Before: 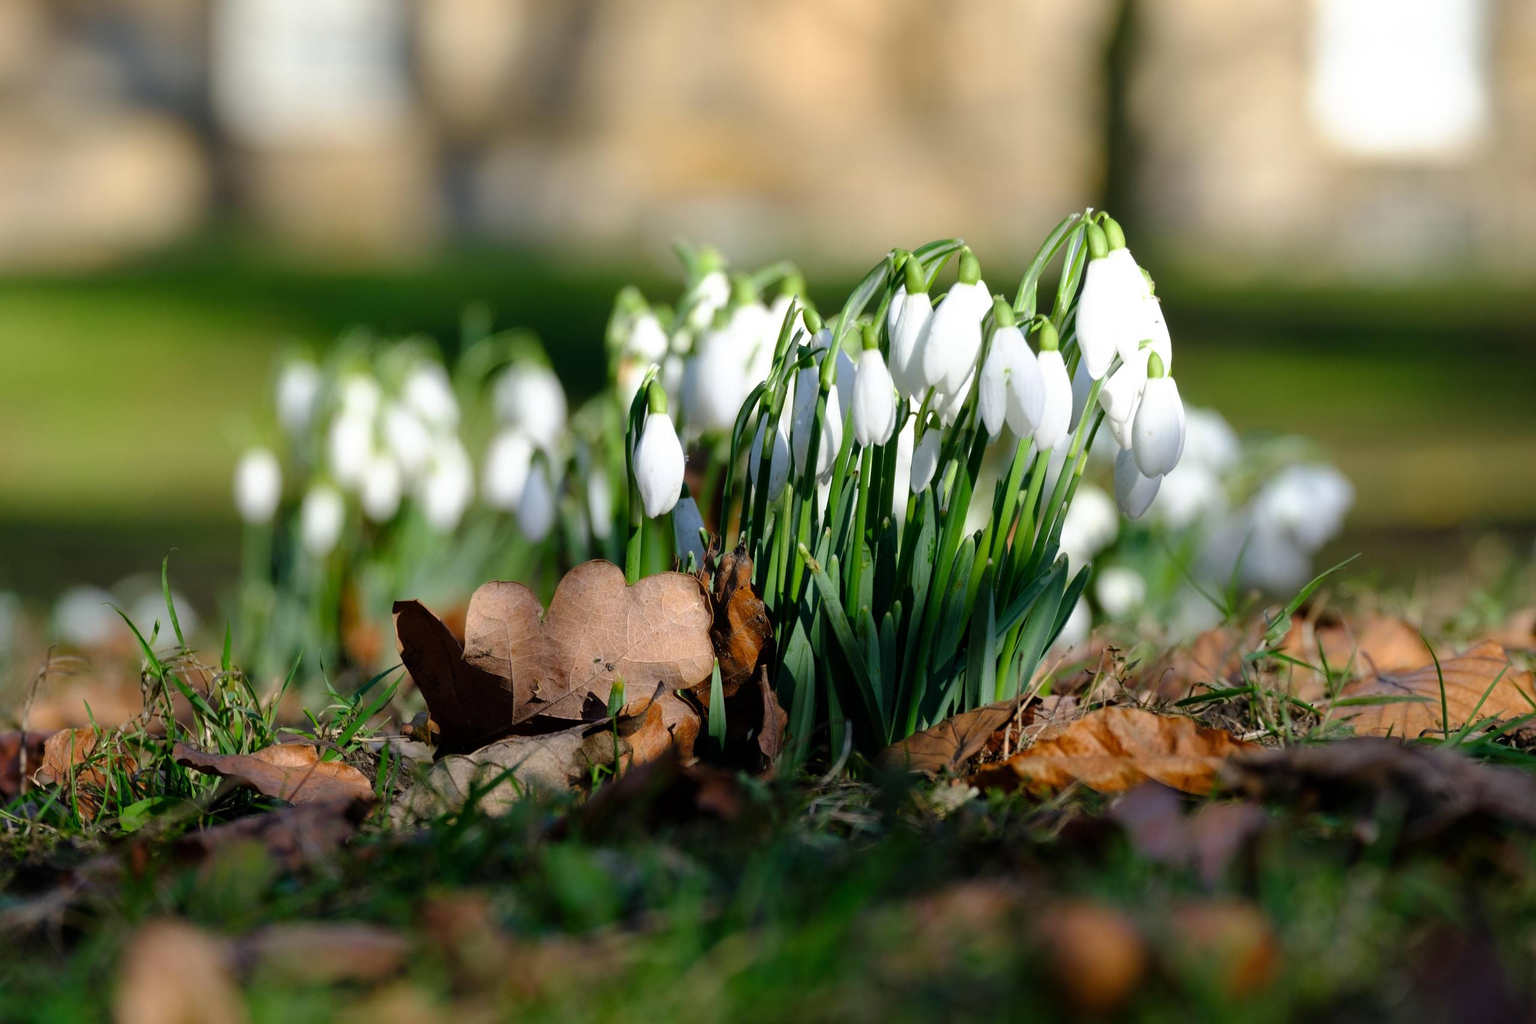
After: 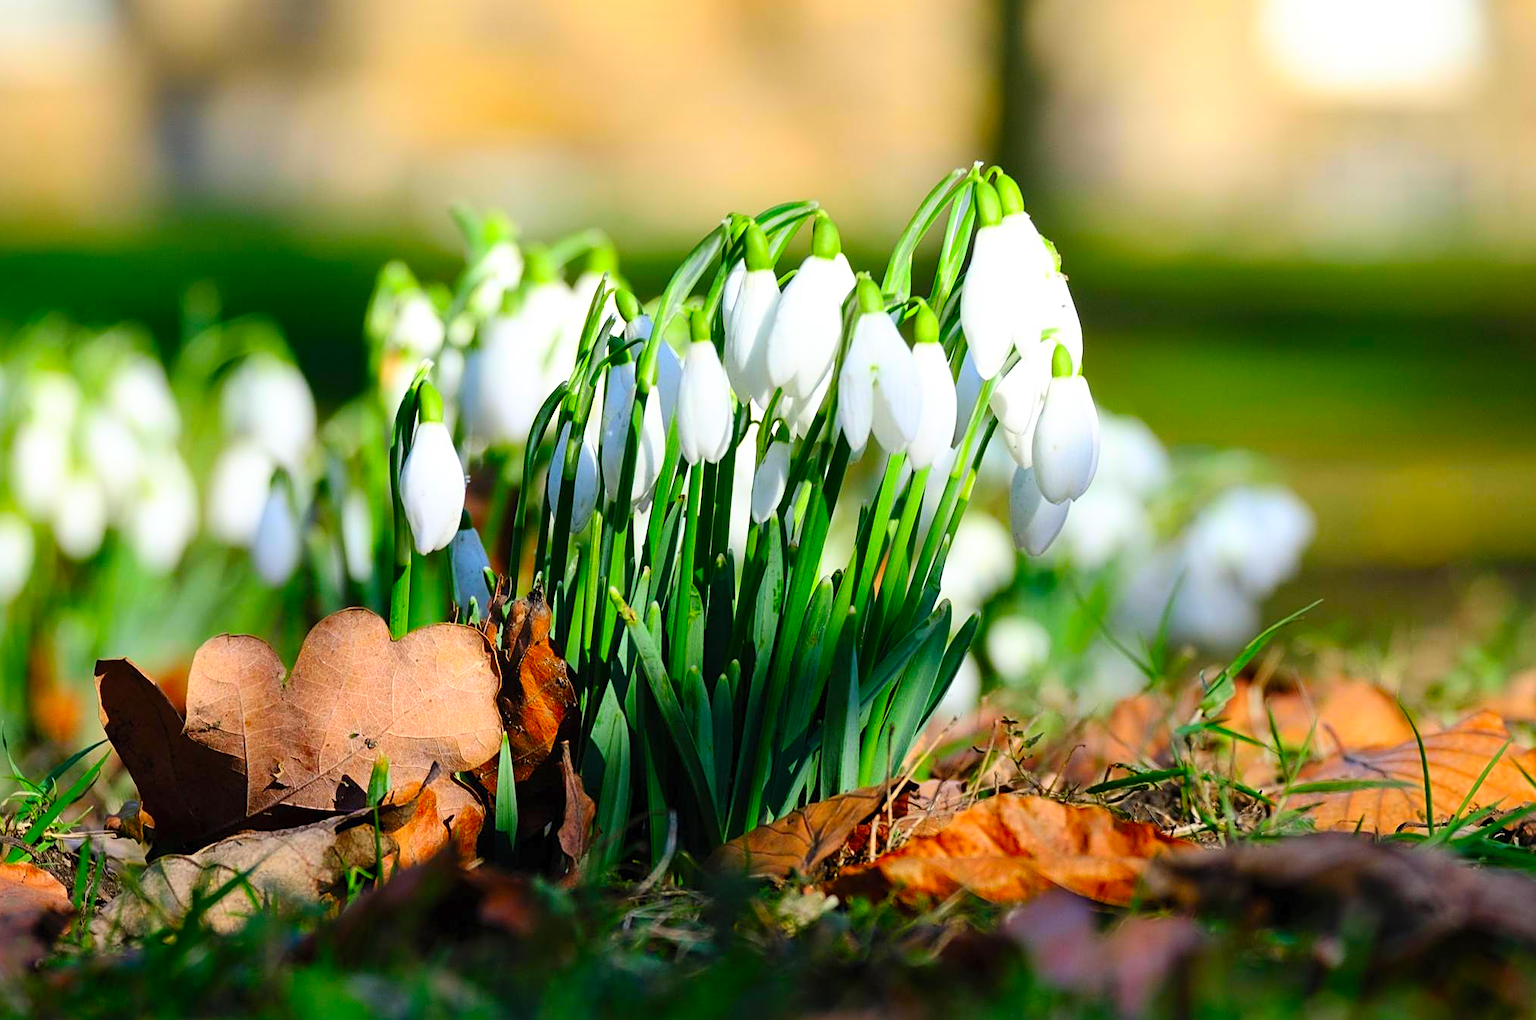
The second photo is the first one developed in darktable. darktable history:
crop and rotate: left 20.74%, top 7.912%, right 0.375%, bottom 13.378%
sharpen: on, module defaults
contrast brightness saturation: contrast 0.2, brightness 0.2, saturation 0.8
